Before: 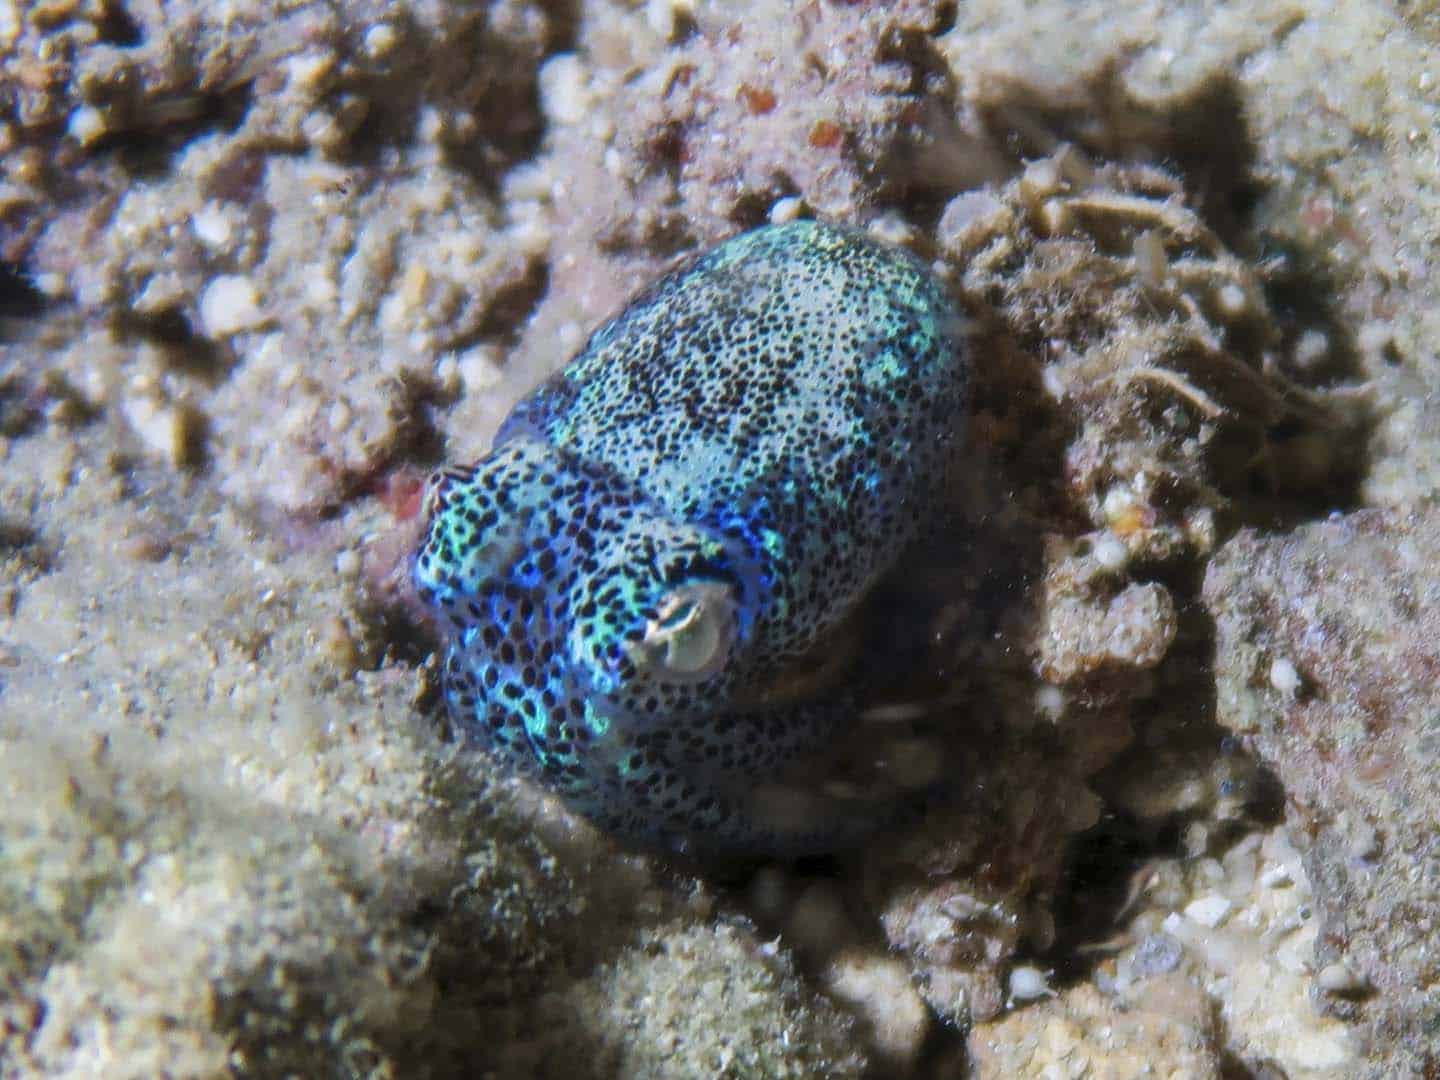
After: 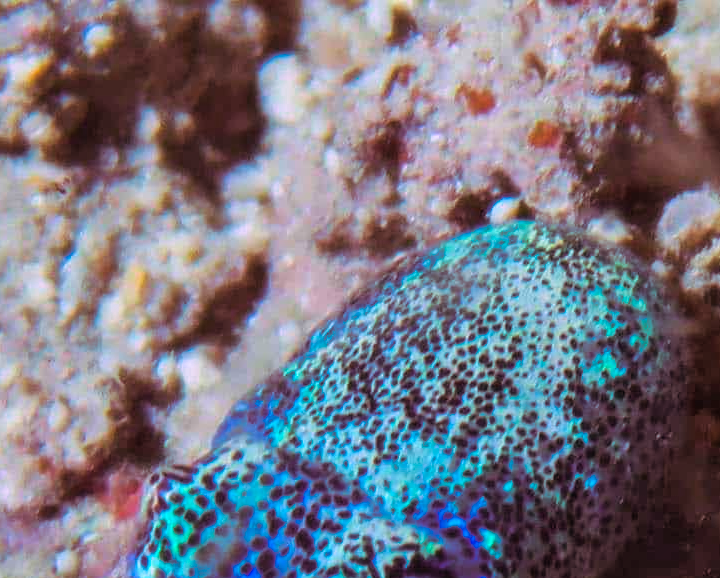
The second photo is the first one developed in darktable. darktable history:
color balance rgb: perceptual saturation grading › global saturation 25%, global vibrance 20%
split-toning: highlights › hue 298.8°, highlights › saturation 0.73, compress 41.76%
shadows and highlights: shadows 35, highlights -35, soften with gaussian
crop: left 19.556%, right 30.401%, bottom 46.458%
